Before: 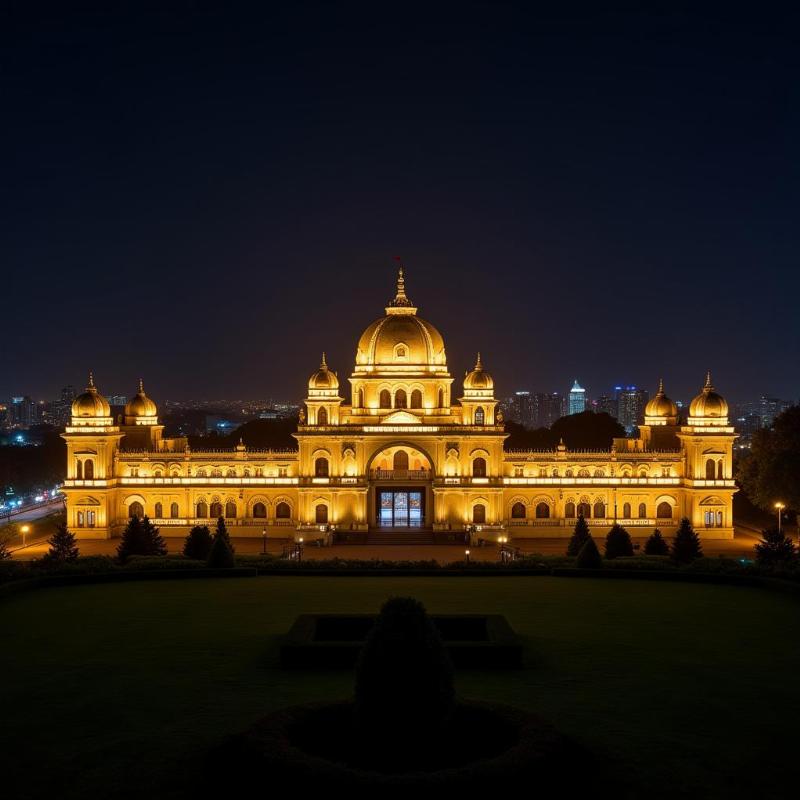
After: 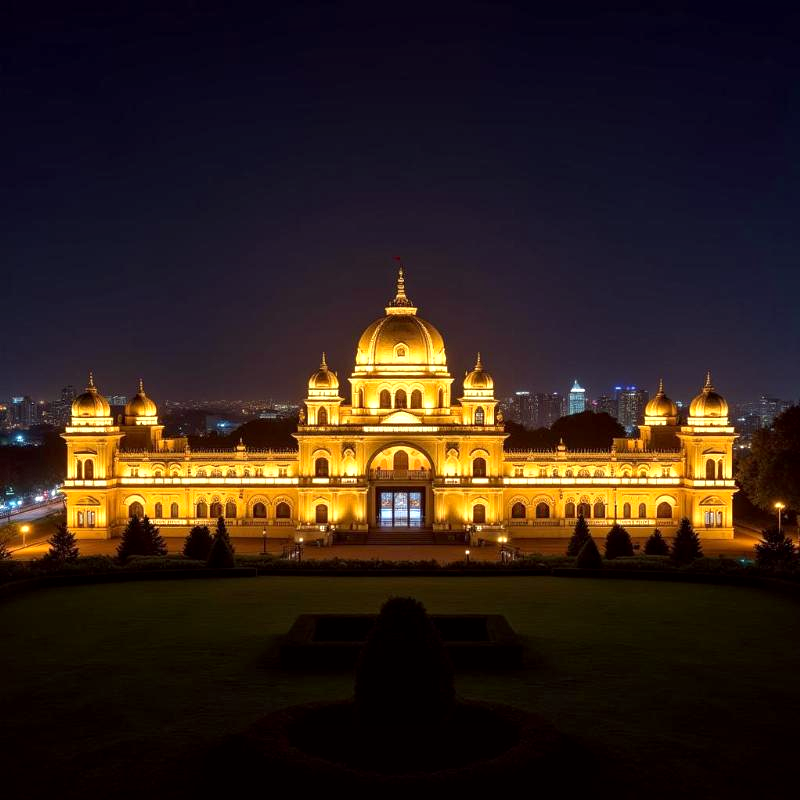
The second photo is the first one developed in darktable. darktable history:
color correction: highlights a* -0.968, highlights b* 4.48, shadows a* 3.64
exposure: black level correction 0.001, exposure 0.499 EV, compensate exposure bias true, compensate highlight preservation false
local contrast: highlights 107%, shadows 100%, detail 119%, midtone range 0.2
